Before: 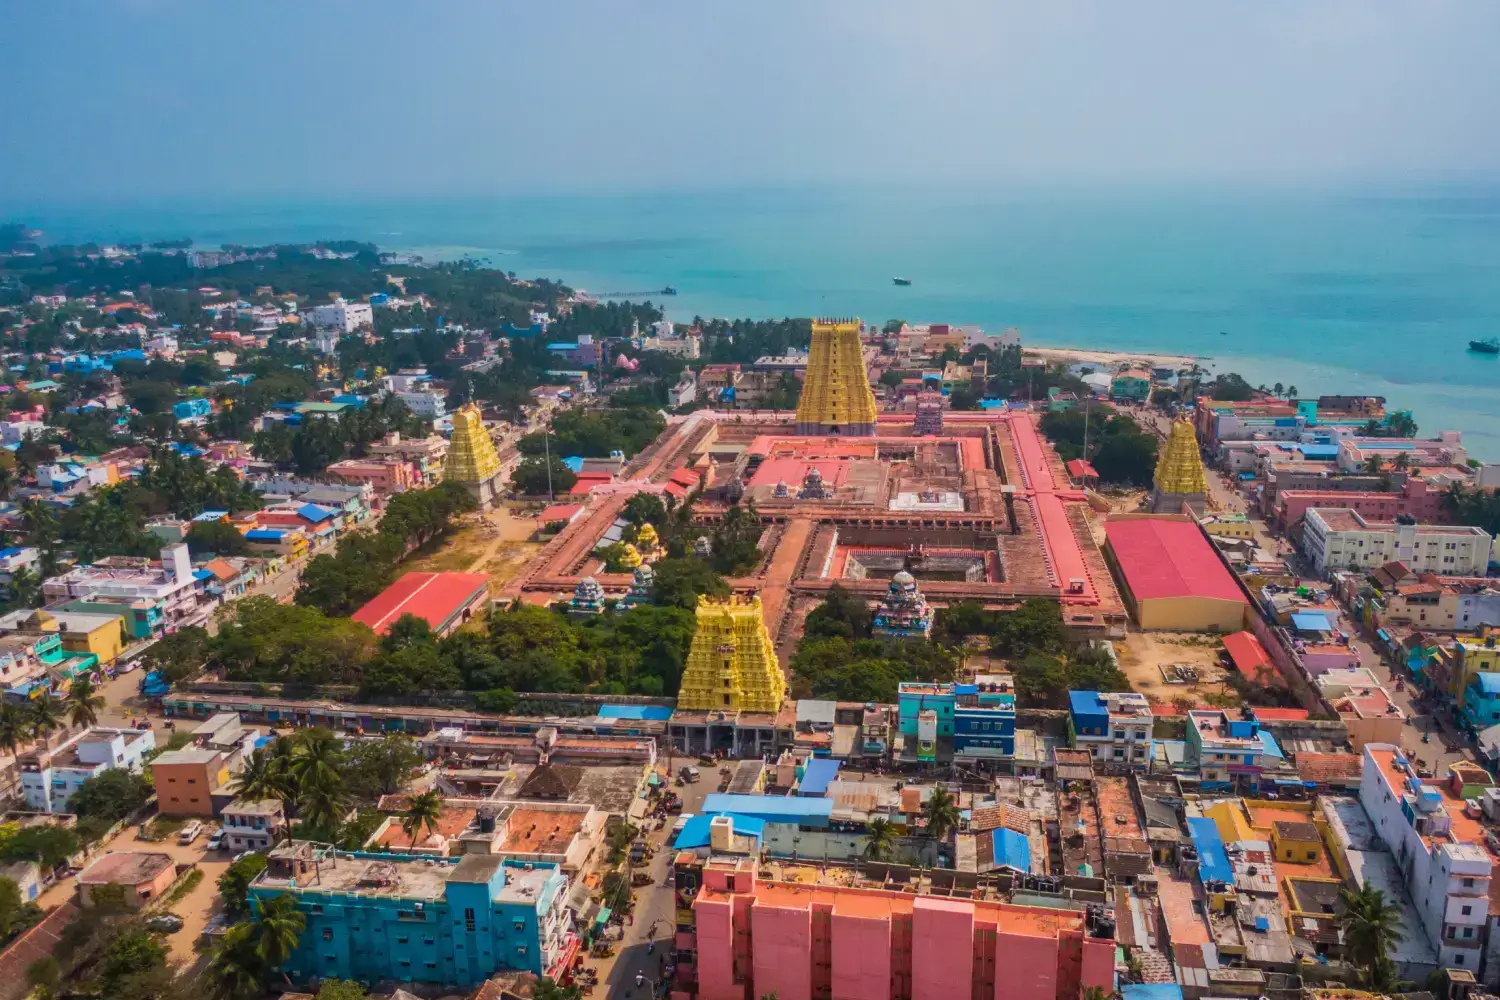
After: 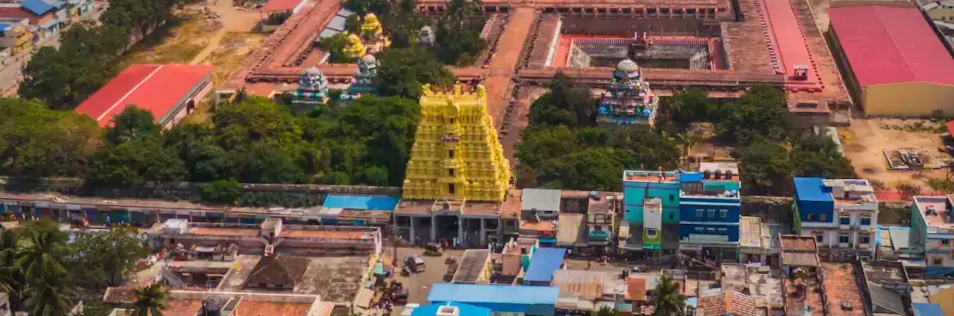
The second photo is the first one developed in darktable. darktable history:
rotate and perspective: rotation -0.45°, automatic cropping original format, crop left 0.008, crop right 0.992, crop top 0.012, crop bottom 0.988
crop: left 18.091%, top 51.13%, right 17.525%, bottom 16.85%
vignetting: fall-off start 100%, fall-off radius 64.94%, automatic ratio true, unbound false
